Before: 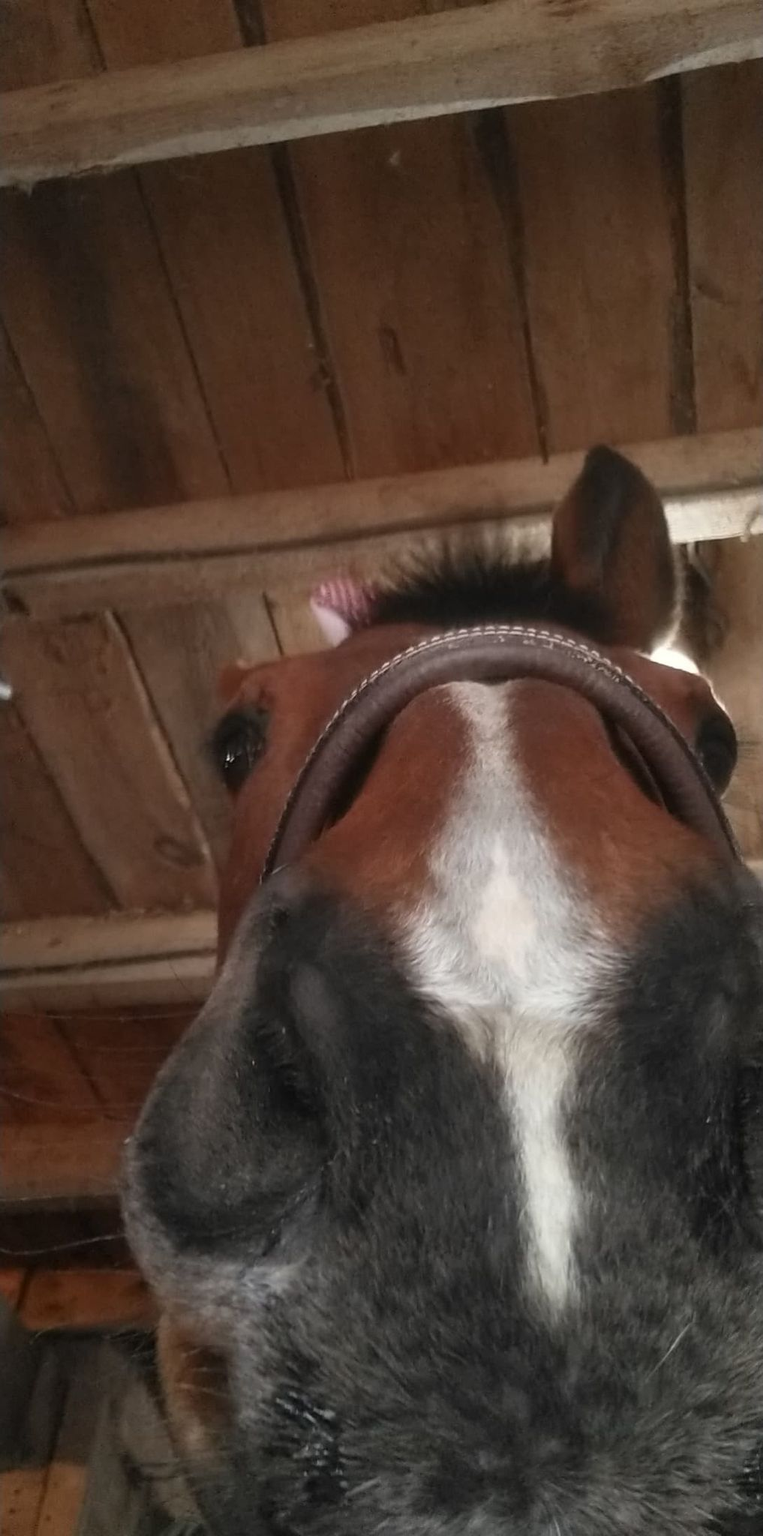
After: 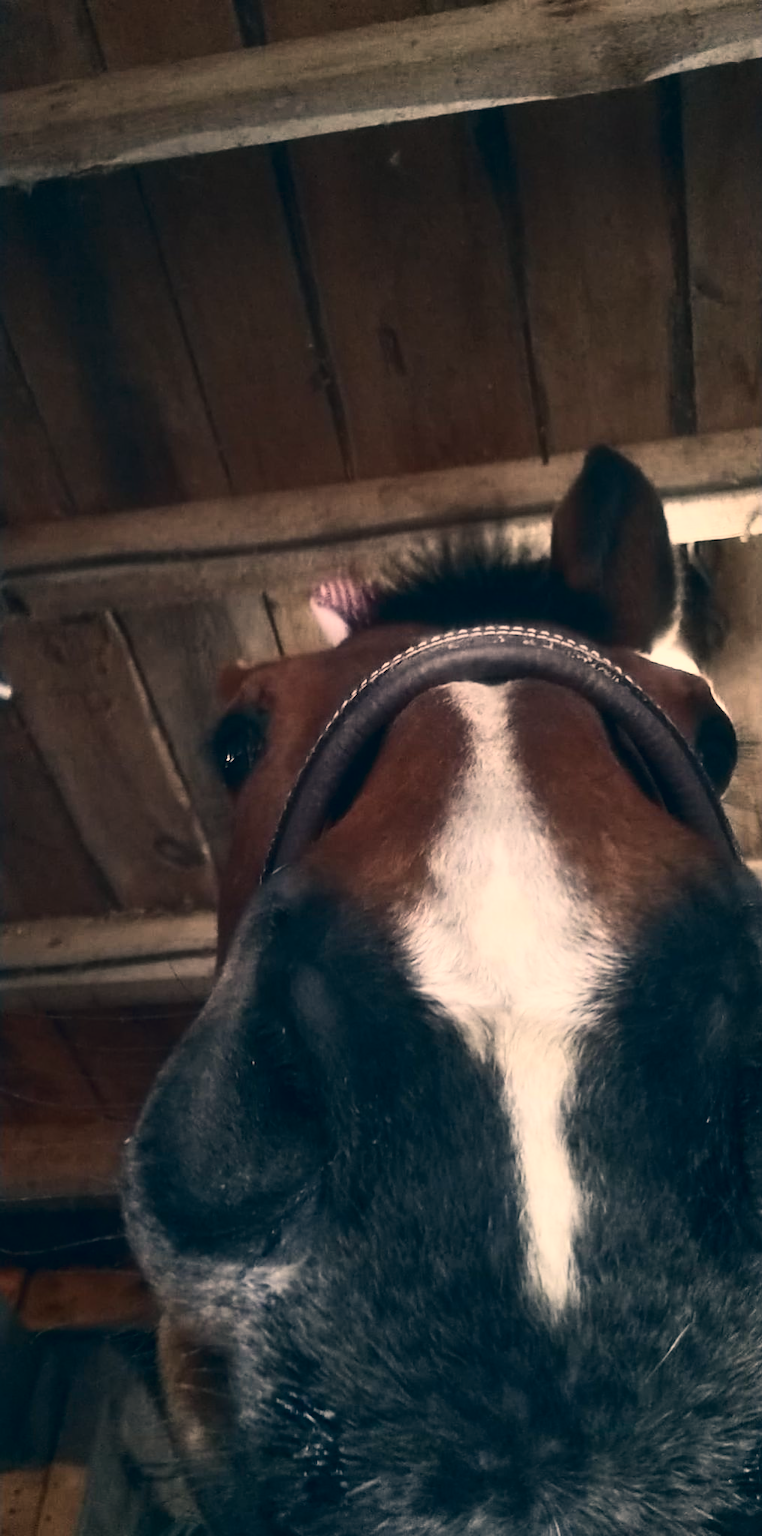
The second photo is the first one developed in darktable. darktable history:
contrast brightness saturation: contrast 0.39, brightness 0.1
color correction: highlights a* 10.32, highlights b* 14.66, shadows a* -9.59, shadows b* -15.02
